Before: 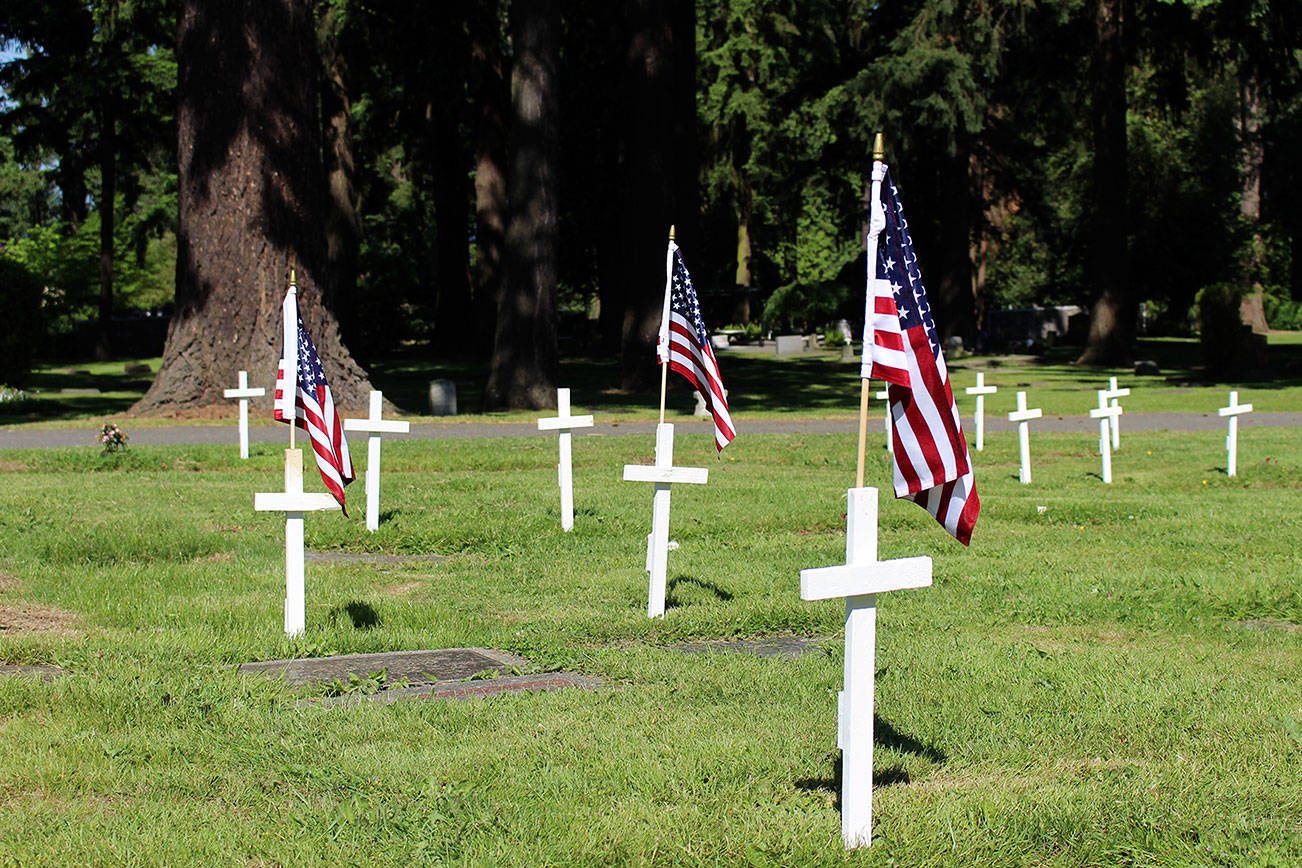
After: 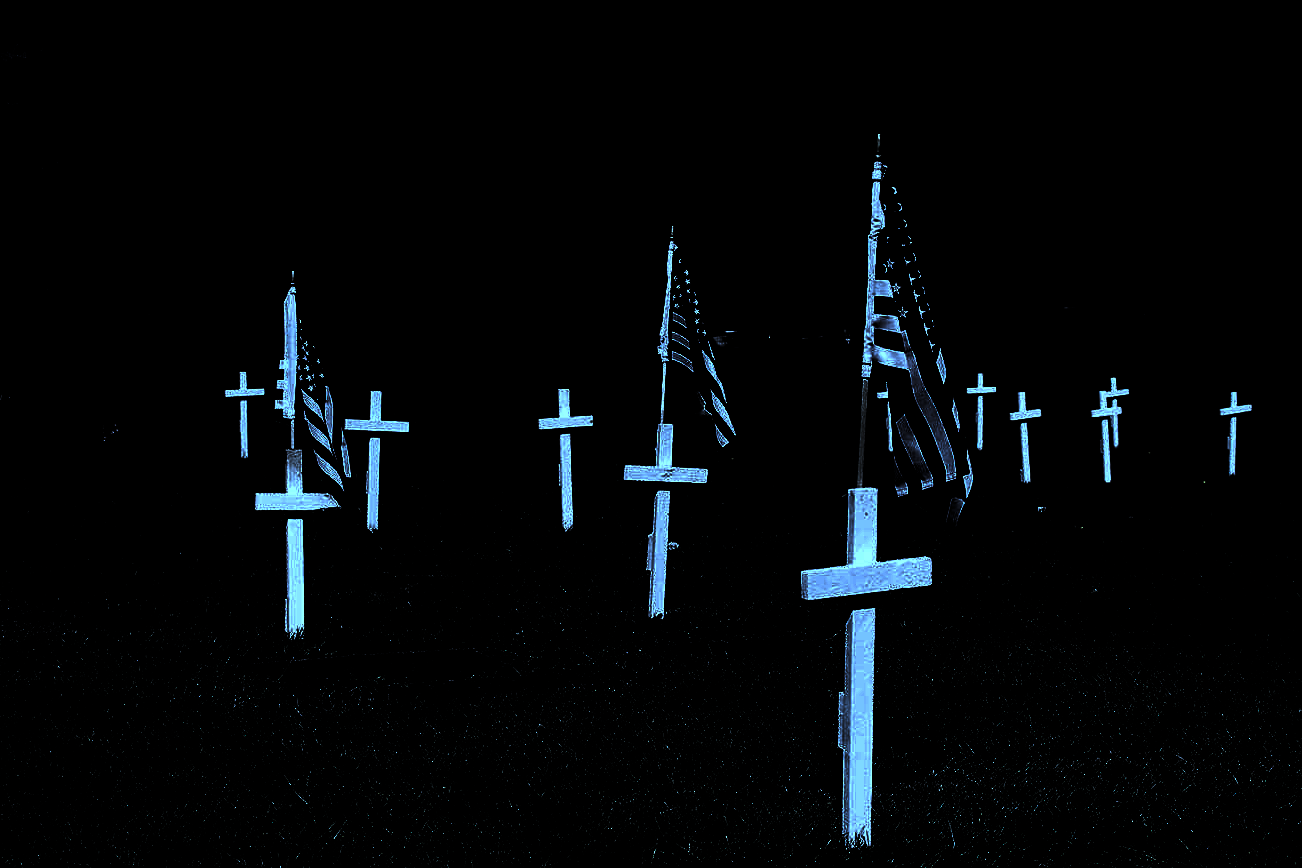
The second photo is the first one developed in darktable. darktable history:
levels: levels [0.721, 0.937, 0.997]
color calibration: illuminant as shot in camera, x 0.462, y 0.419, temperature 2651.64 K
